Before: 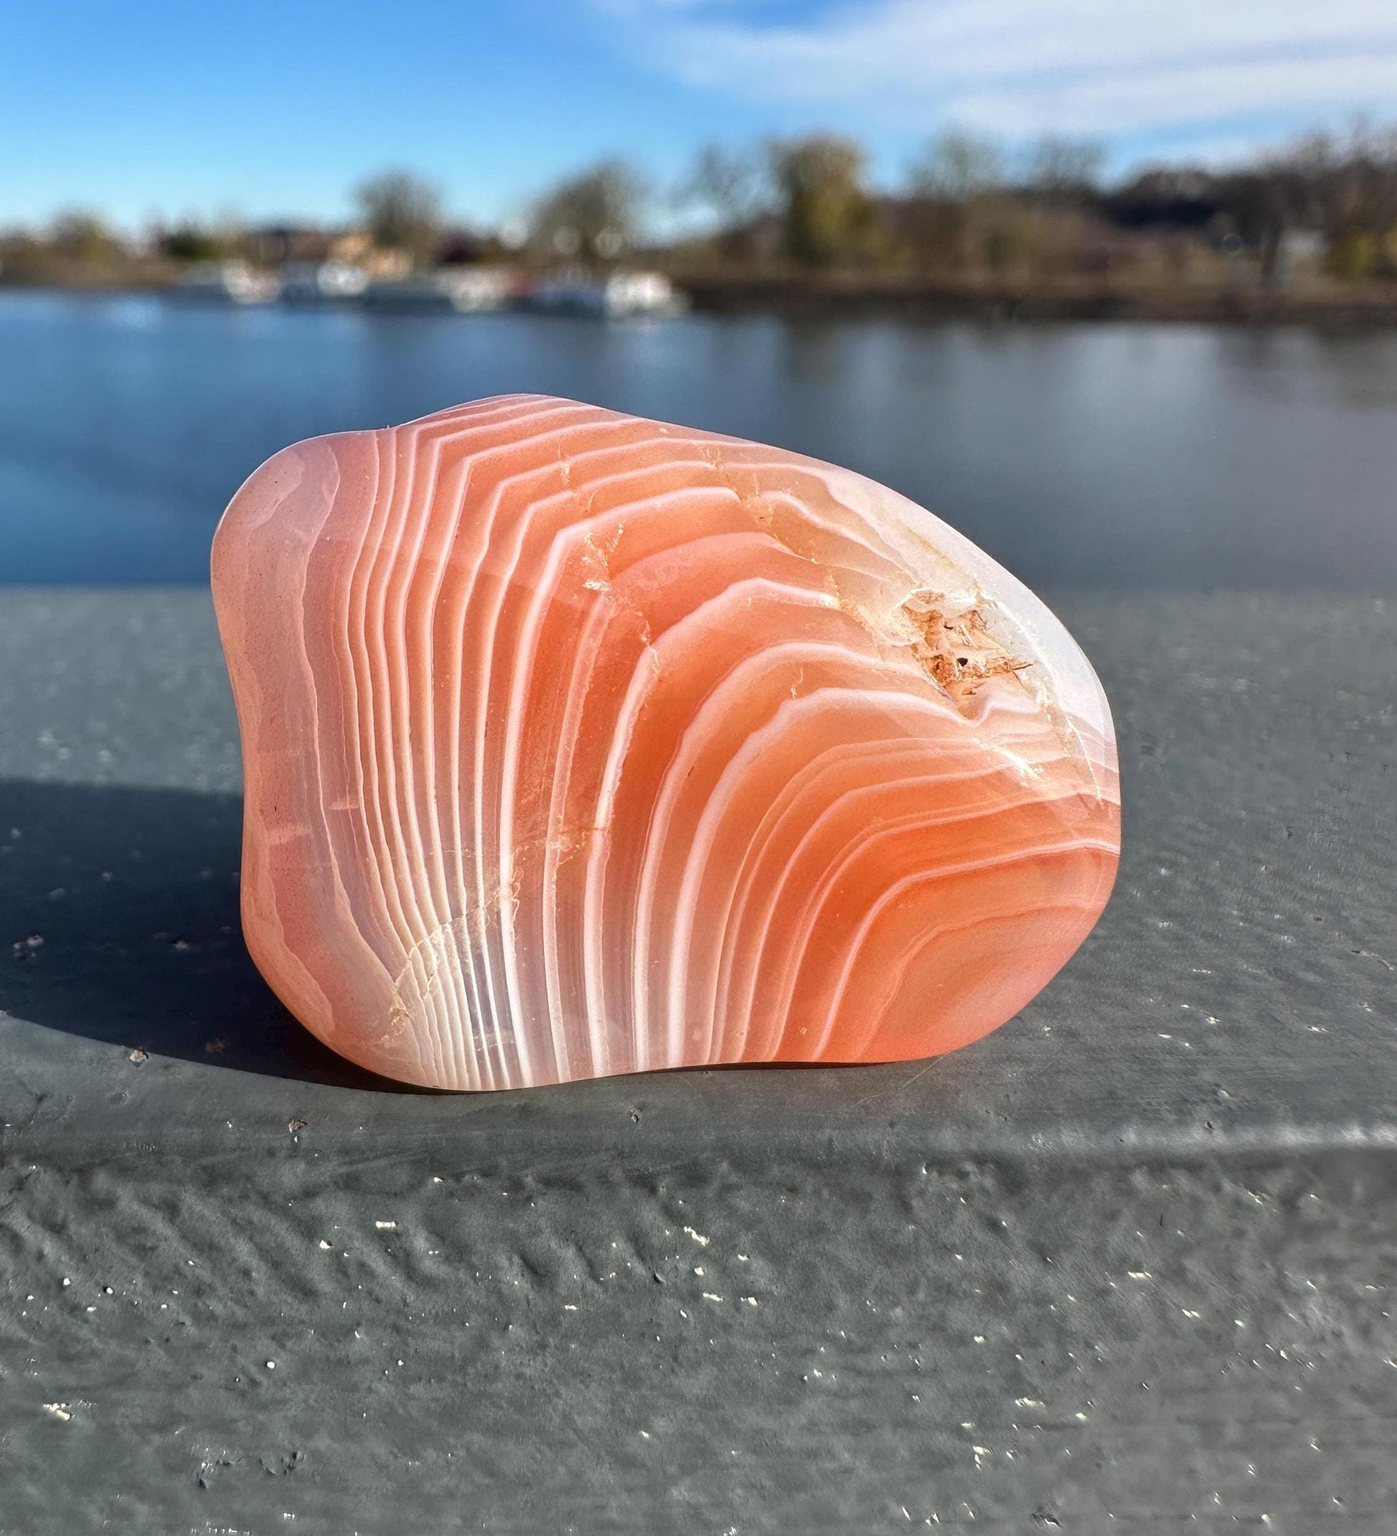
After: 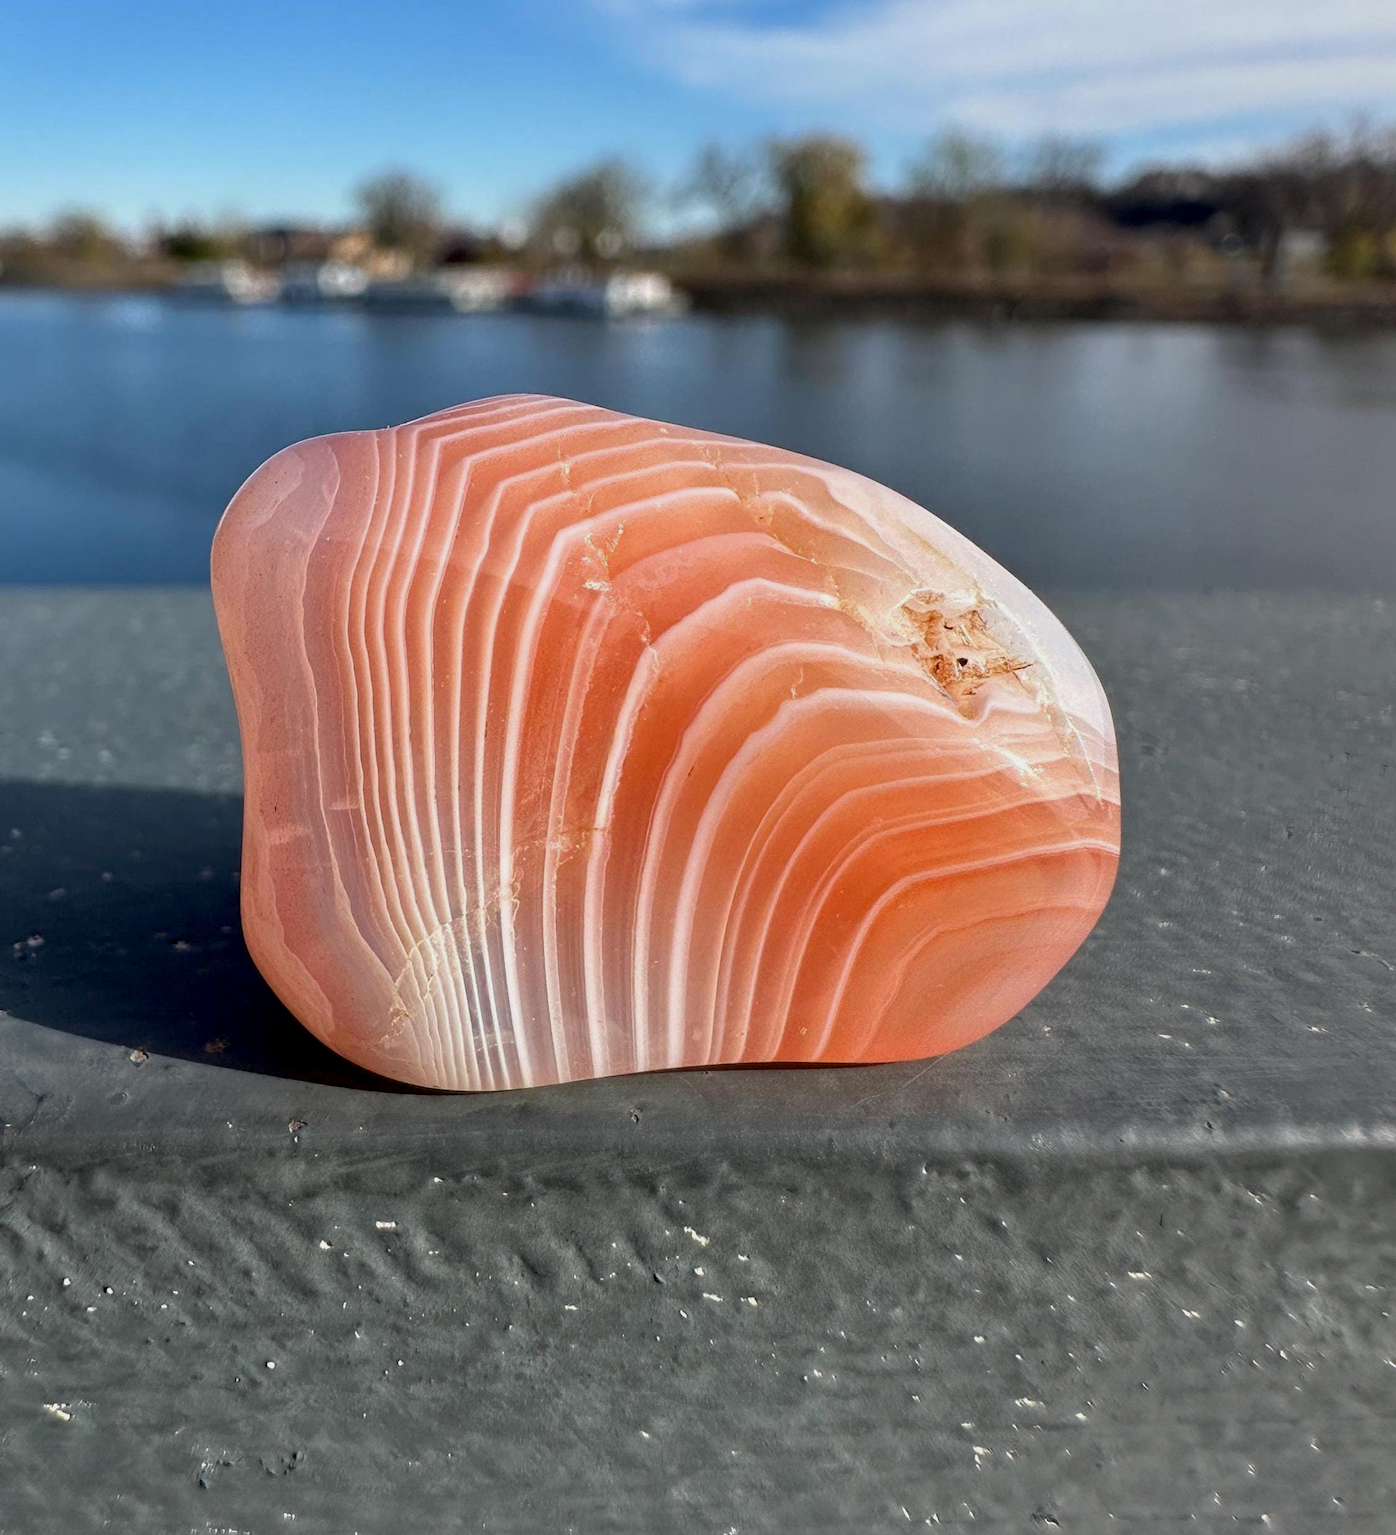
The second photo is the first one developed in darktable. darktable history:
exposure: black level correction 0.006, exposure -0.223 EV, compensate exposure bias true, compensate highlight preservation false
